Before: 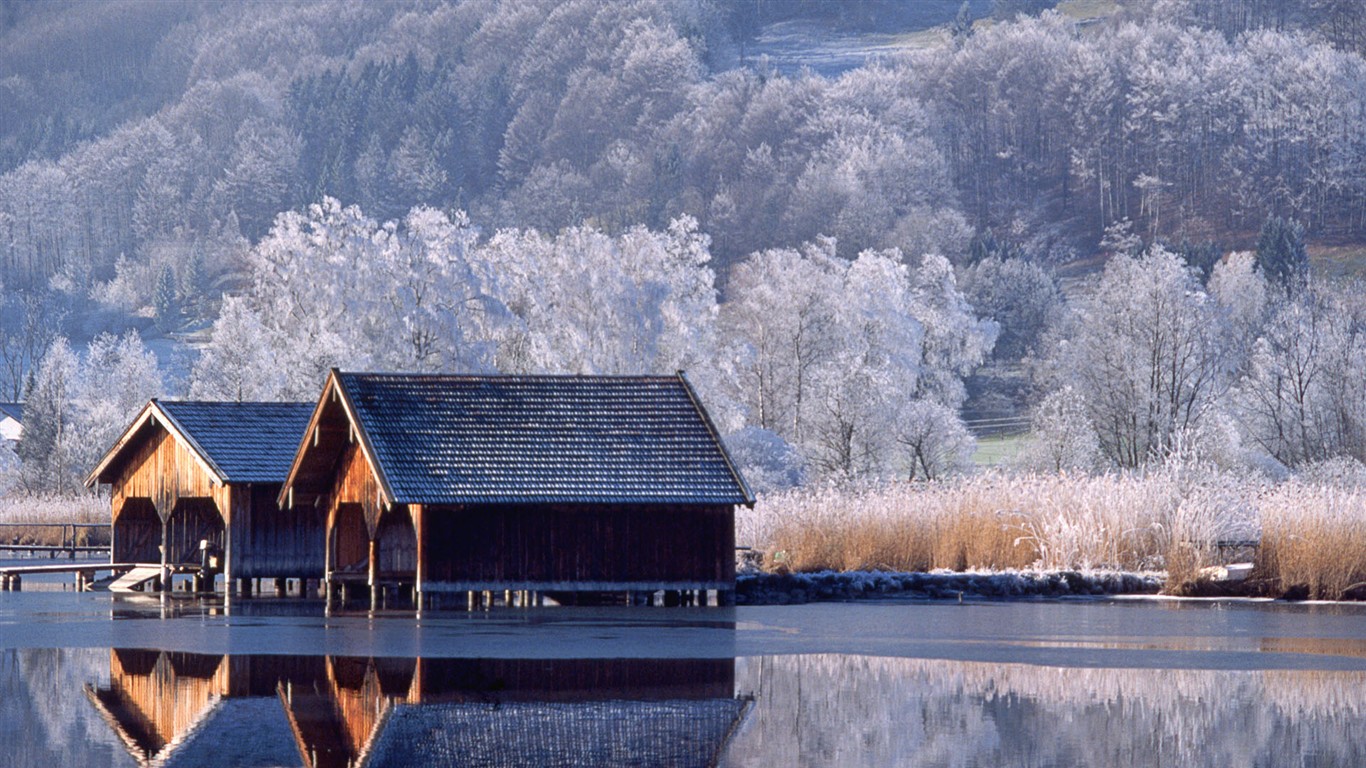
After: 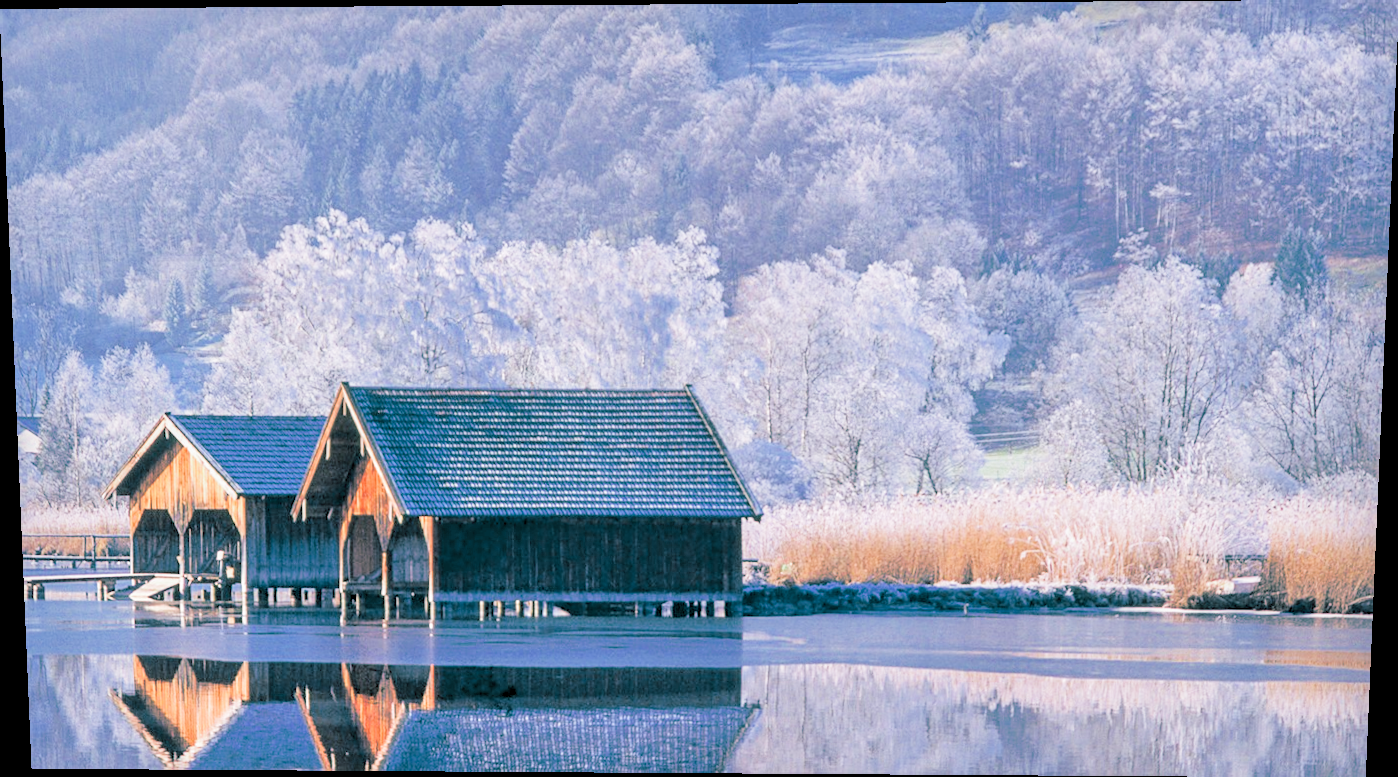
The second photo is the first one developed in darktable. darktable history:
contrast brightness saturation: contrast -0.02, brightness -0.01, saturation 0.03
split-toning: shadows › hue 183.6°, shadows › saturation 0.52, highlights › hue 0°, highlights › saturation 0
local contrast: highlights 25%, shadows 75%, midtone range 0.75
sharpen: amount 0.2
rotate and perspective: lens shift (vertical) 0.048, lens shift (horizontal) -0.024, automatic cropping off
filmic rgb: middle gray luminance 3.44%, black relative exposure -5.92 EV, white relative exposure 6.33 EV, threshold 6 EV, dynamic range scaling 22.4%, target black luminance 0%, hardness 2.33, latitude 45.85%, contrast 0.78, highlights saturation mix 100%, shadows ↔ highlights balance 0.033%, add noise in highlights 0, preserve chrominance max RGB, color science v3 (2019), use custom middle-gray values true, iterations of high-quality reconstruction 0, contrast in highlights soft, enable highlight reconstruction true
